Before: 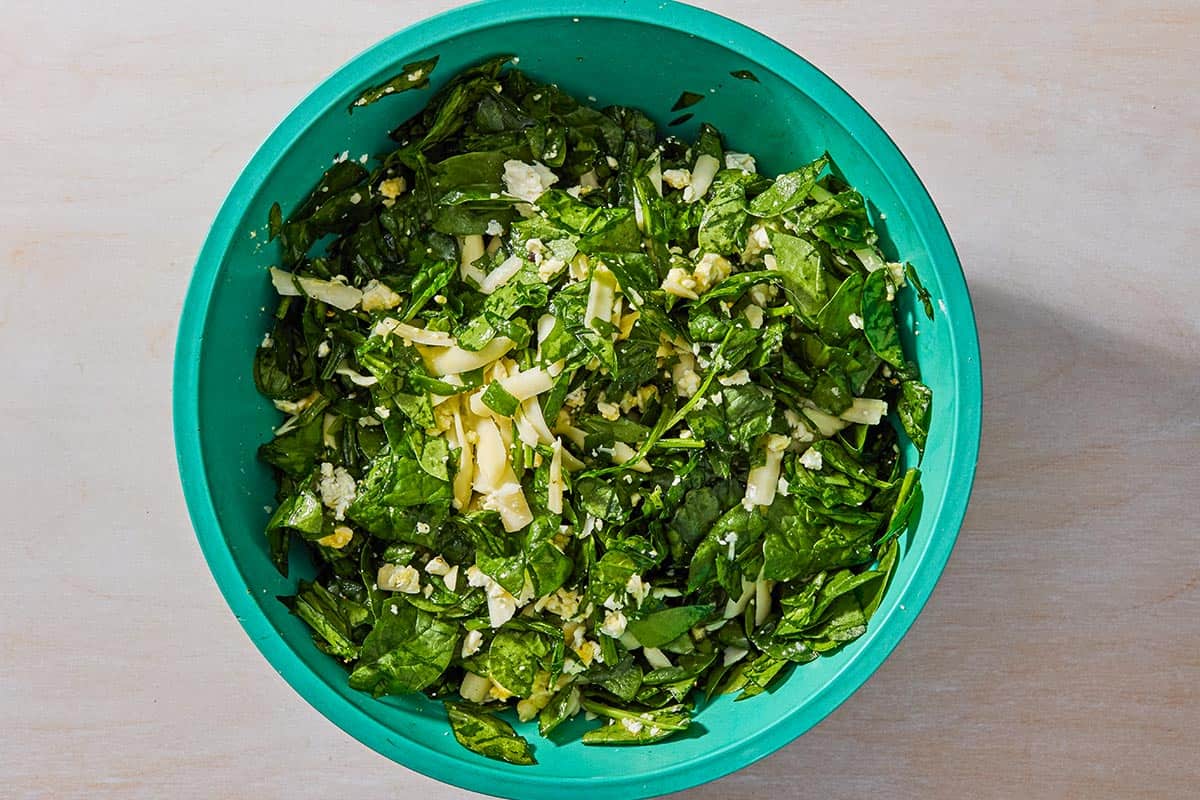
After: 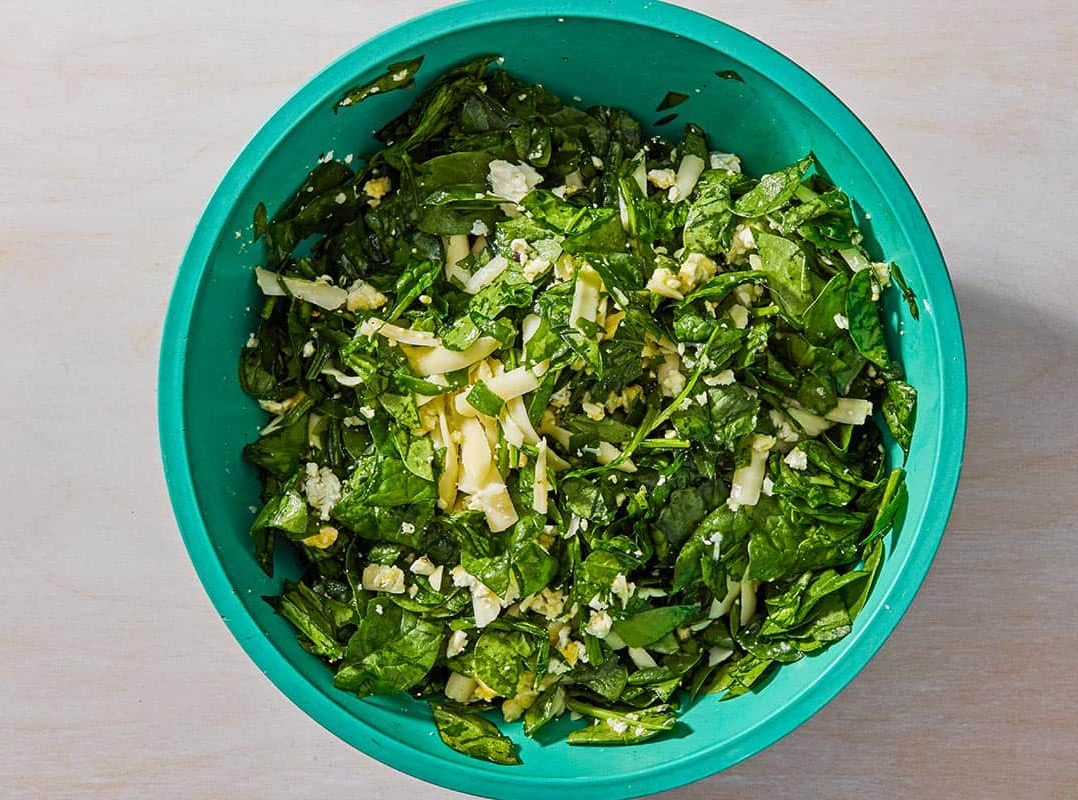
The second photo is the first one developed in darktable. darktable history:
crop and rotate: left 1.284%, right 8.836%
